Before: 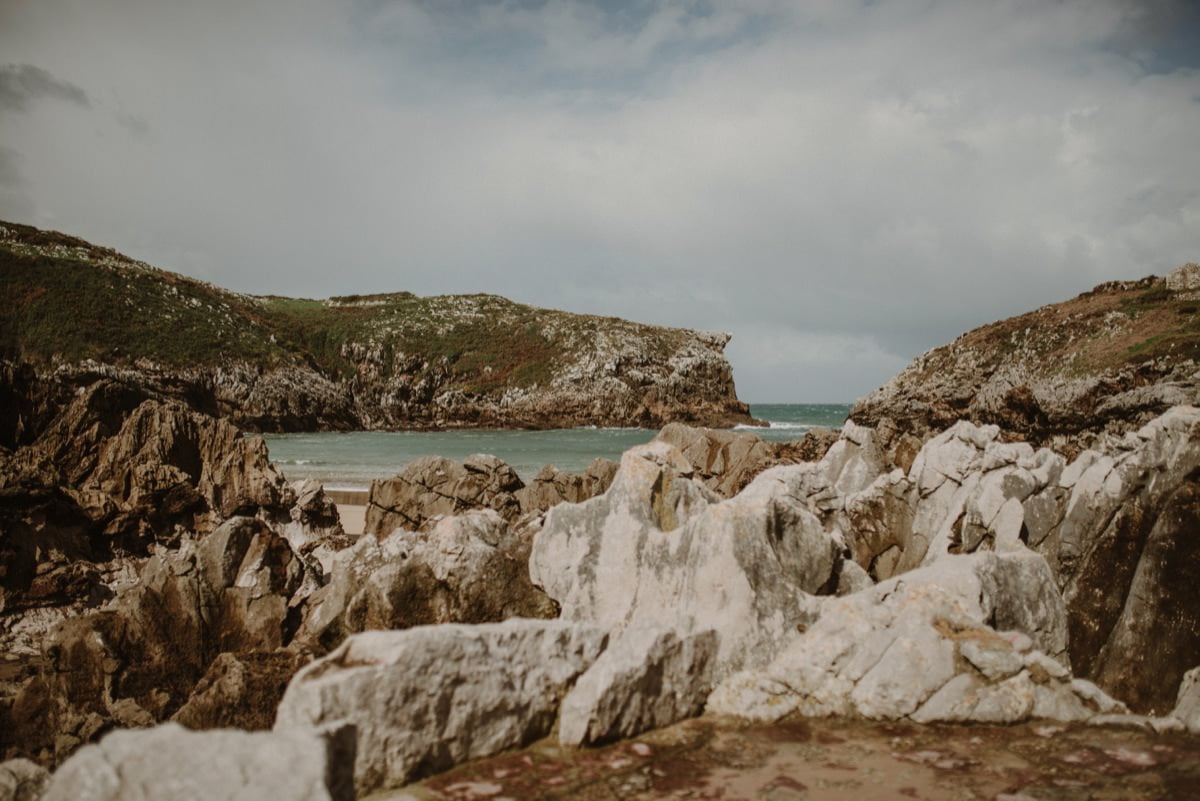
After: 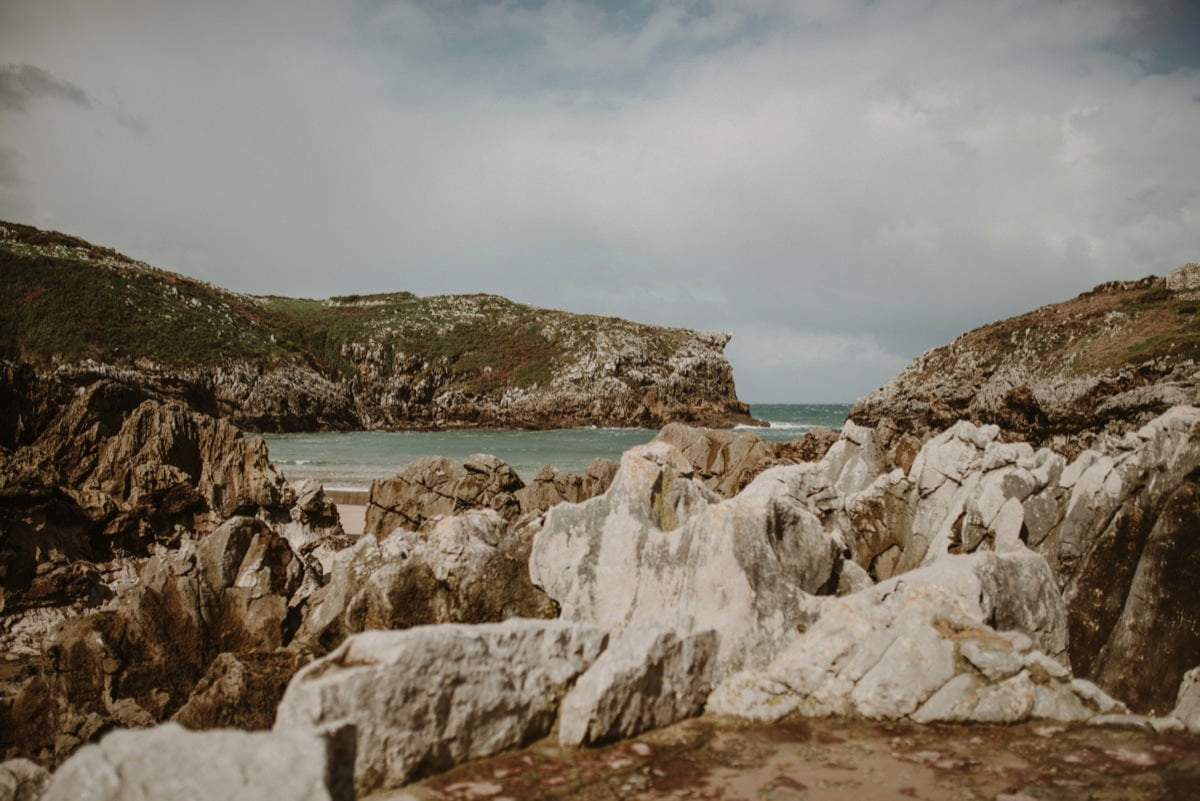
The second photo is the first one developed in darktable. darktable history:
exposure: exposure 0.085 EV, compensate exposure bias true, compensate highlight preservation false
